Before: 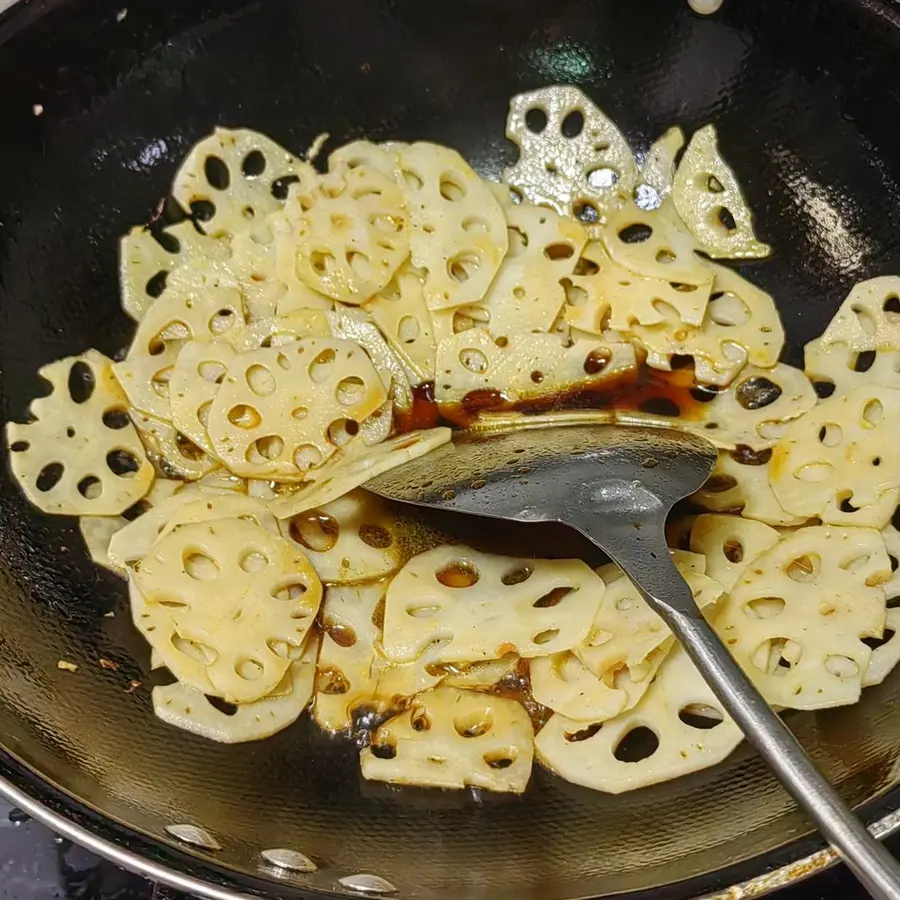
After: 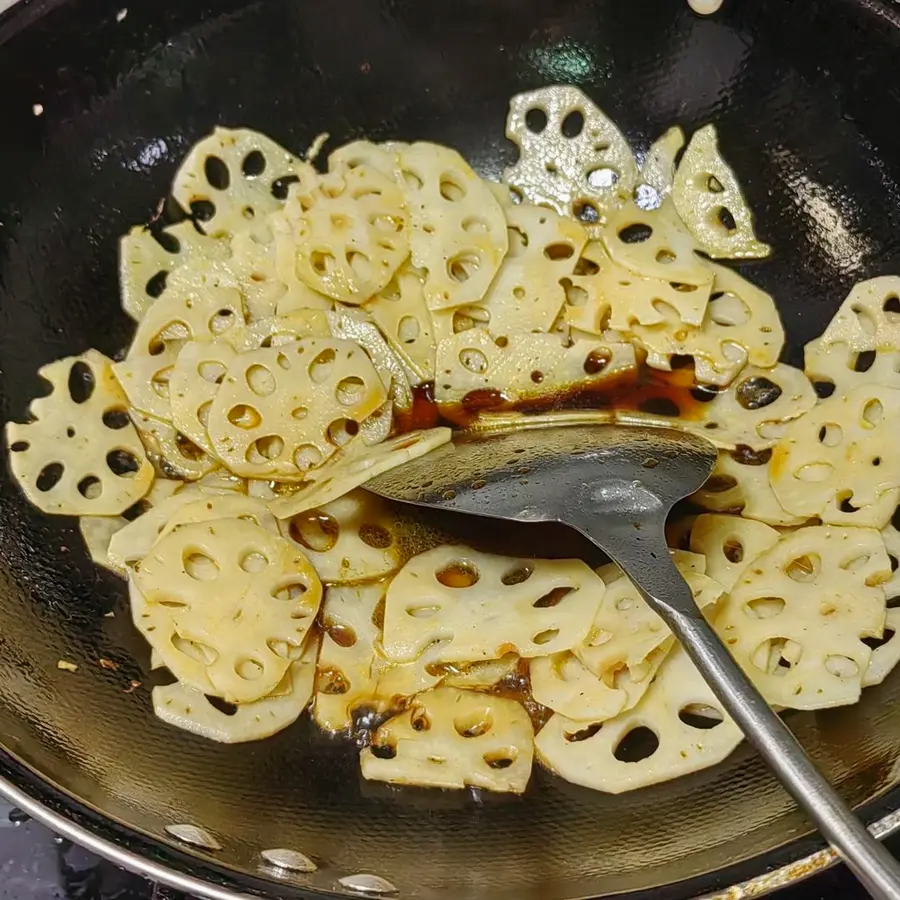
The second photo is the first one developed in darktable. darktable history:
color balance rgb: perceptual saturation grading › global saturation 0.658%, perceptual brilliance grading › global brilliance 1.678%, perceptual brilliance grading › highlights -3.666%, saturation formula JzAzBz (2021)
shadows and highlights: radius 107.14, shadows 44.74, highlights -66.66, highlights color adjustment 46.45%, low approximation 0.01, soften with gaussian
